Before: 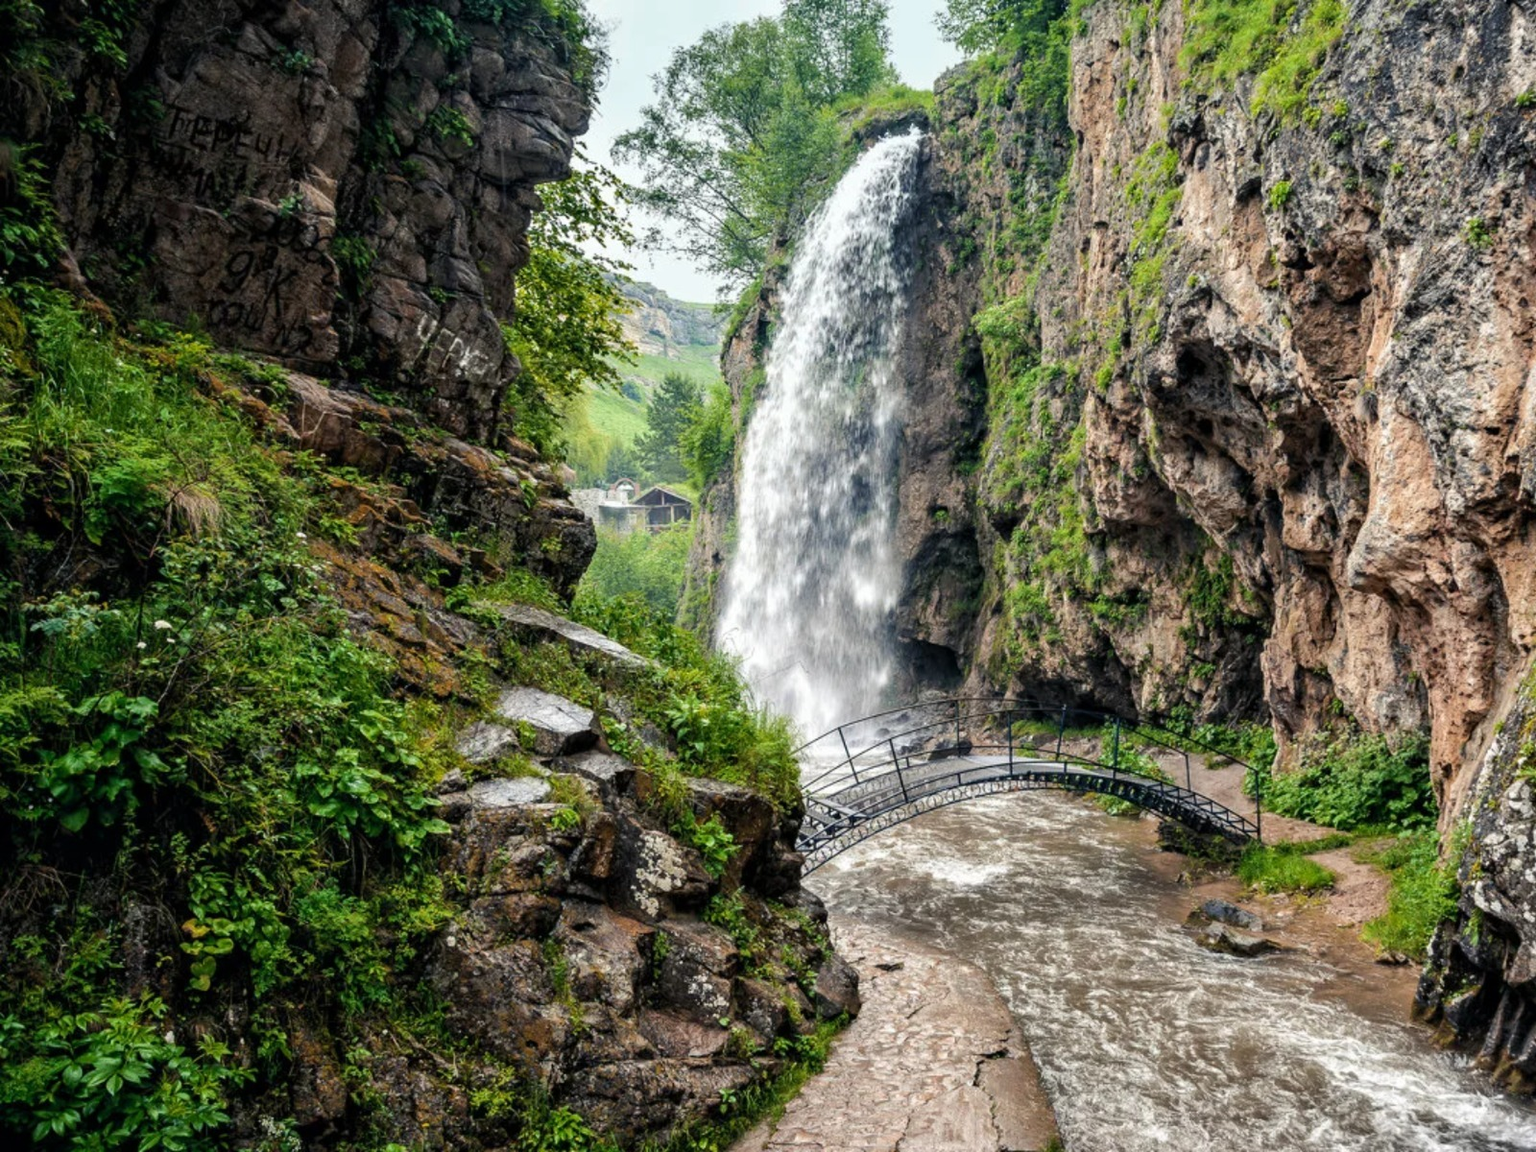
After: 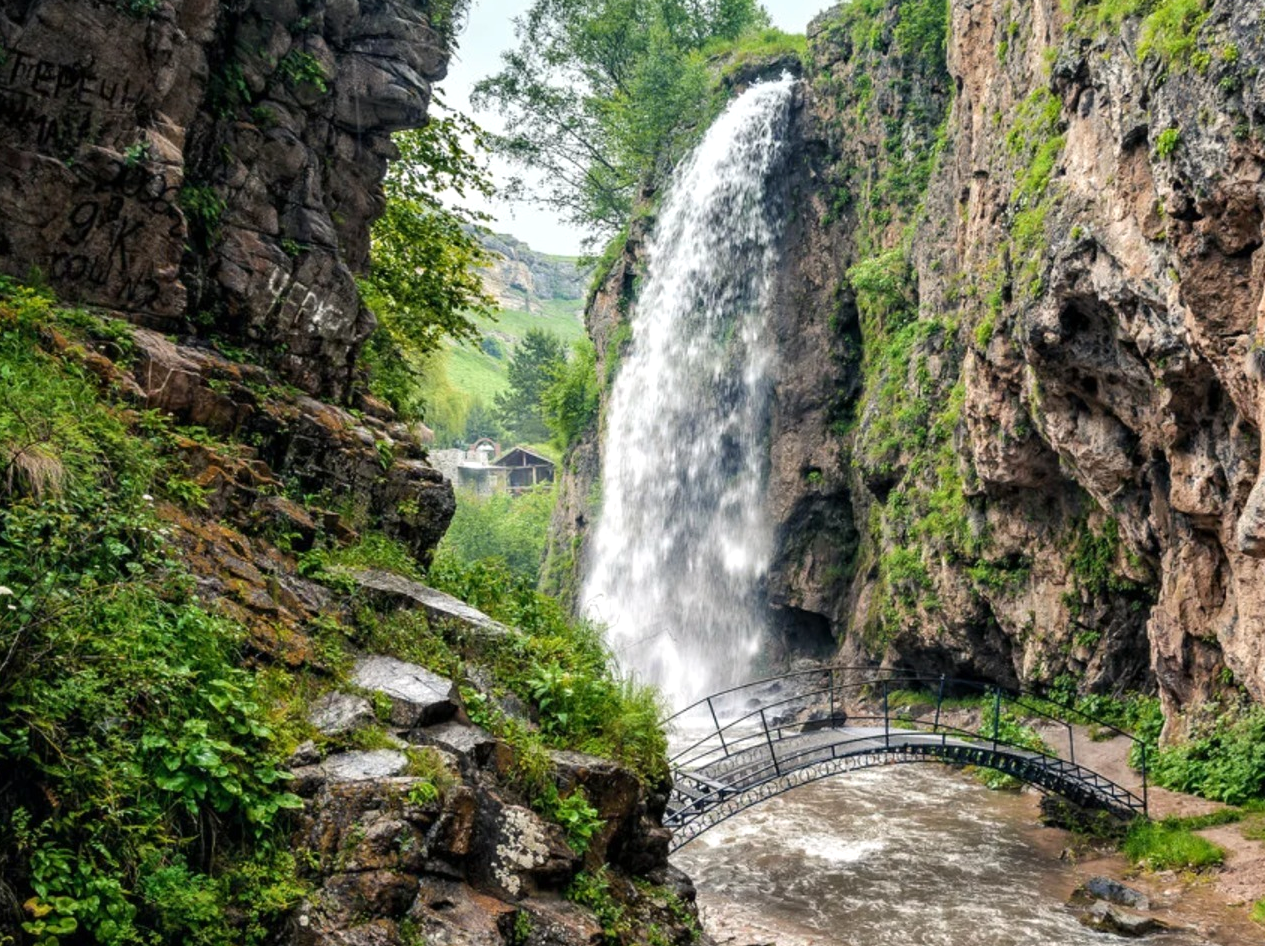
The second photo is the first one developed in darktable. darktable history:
exposure: exposure 0.128 EV, compensate highlight preservation false
crop and rotate: left 10.431%, top 5.045%, right 10.48%, bottom 16.111%
color balance rgb: highlights gain › chroma 0.194%, highlights gain › hue 330.78°, perceptual saturation grading › global saturation 0.126%
